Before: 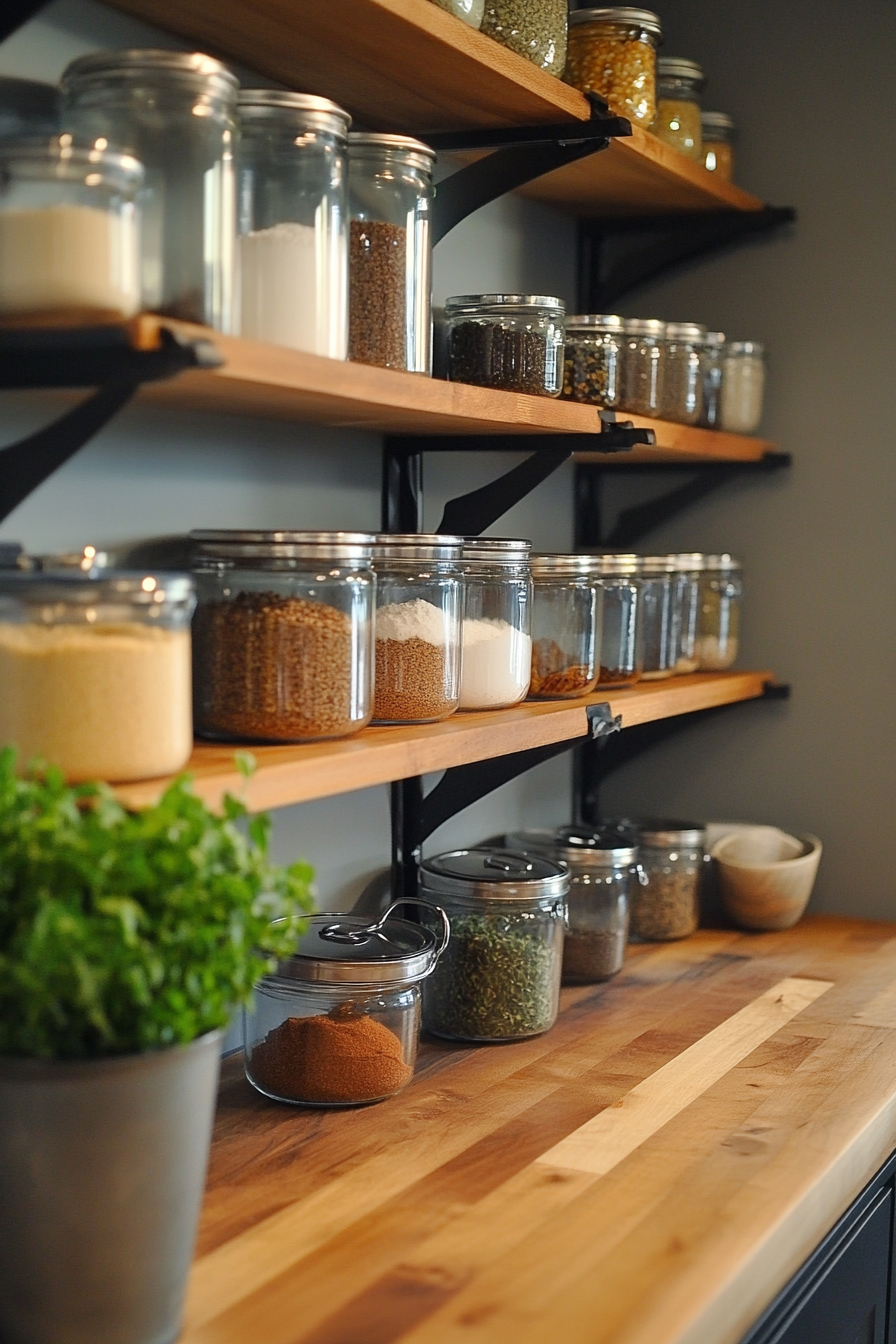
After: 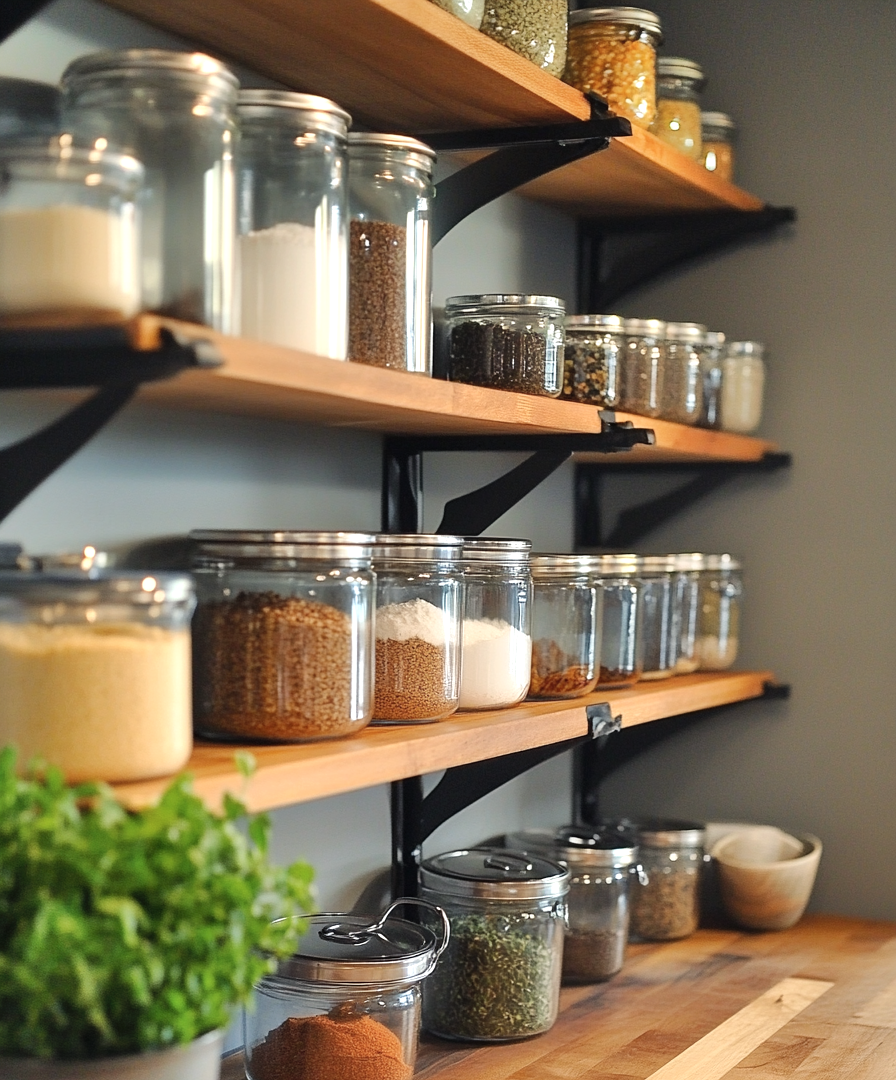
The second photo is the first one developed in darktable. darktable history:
shadows and highlights: radius 111, shadows 50.95, white point adjustment 9.01, highlights -5.31, highlights color adjustment 53.52%, soften with gaussian
crop: bottom 19.638%
